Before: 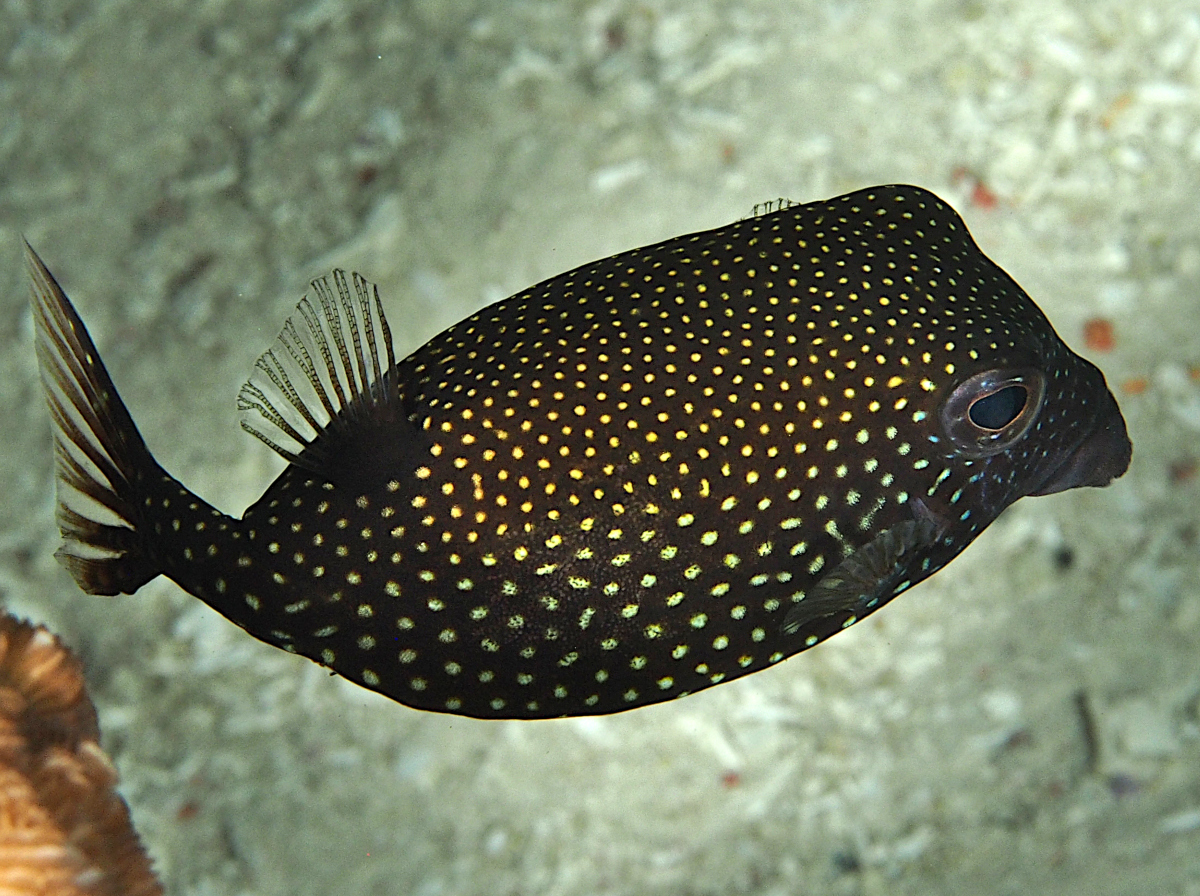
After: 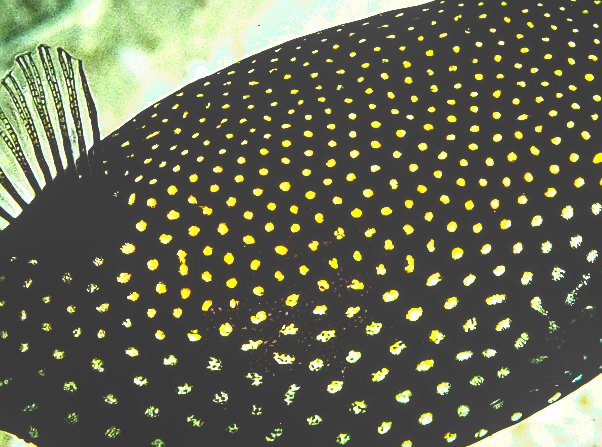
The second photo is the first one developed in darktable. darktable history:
crop: left 24.665%, top 25.071%, right 25.145%, bottom 24.998%
sharpen: on, module defaults
color balance rgb: perceptual saturation grading › global saturation 34.637%, perceptual saturation grading › highlights -24.763%, perceptual saturation grading › shadows 50.117%
local contrast: on, module defaults
exposure: black level correction 0, exposure 0.302 EV, compensate exposure bias true, compensate highlight preservation false
base curve: curves: ch0 [(0, 0.036) (0.083, 0.04) (0.804, 1)], preserve colors none
tone equalizer: -8 EV 0.001 EV, -7 EV -0.002 EV, -6 EV 0.003 EV, -5 EV -0.017 EV, -4 EV -0.111 EV, -3 EV -0.136 EV, -2 EV 0.253 EV, -1 EV 0.715 EV, +0 EV 0.515 EV
